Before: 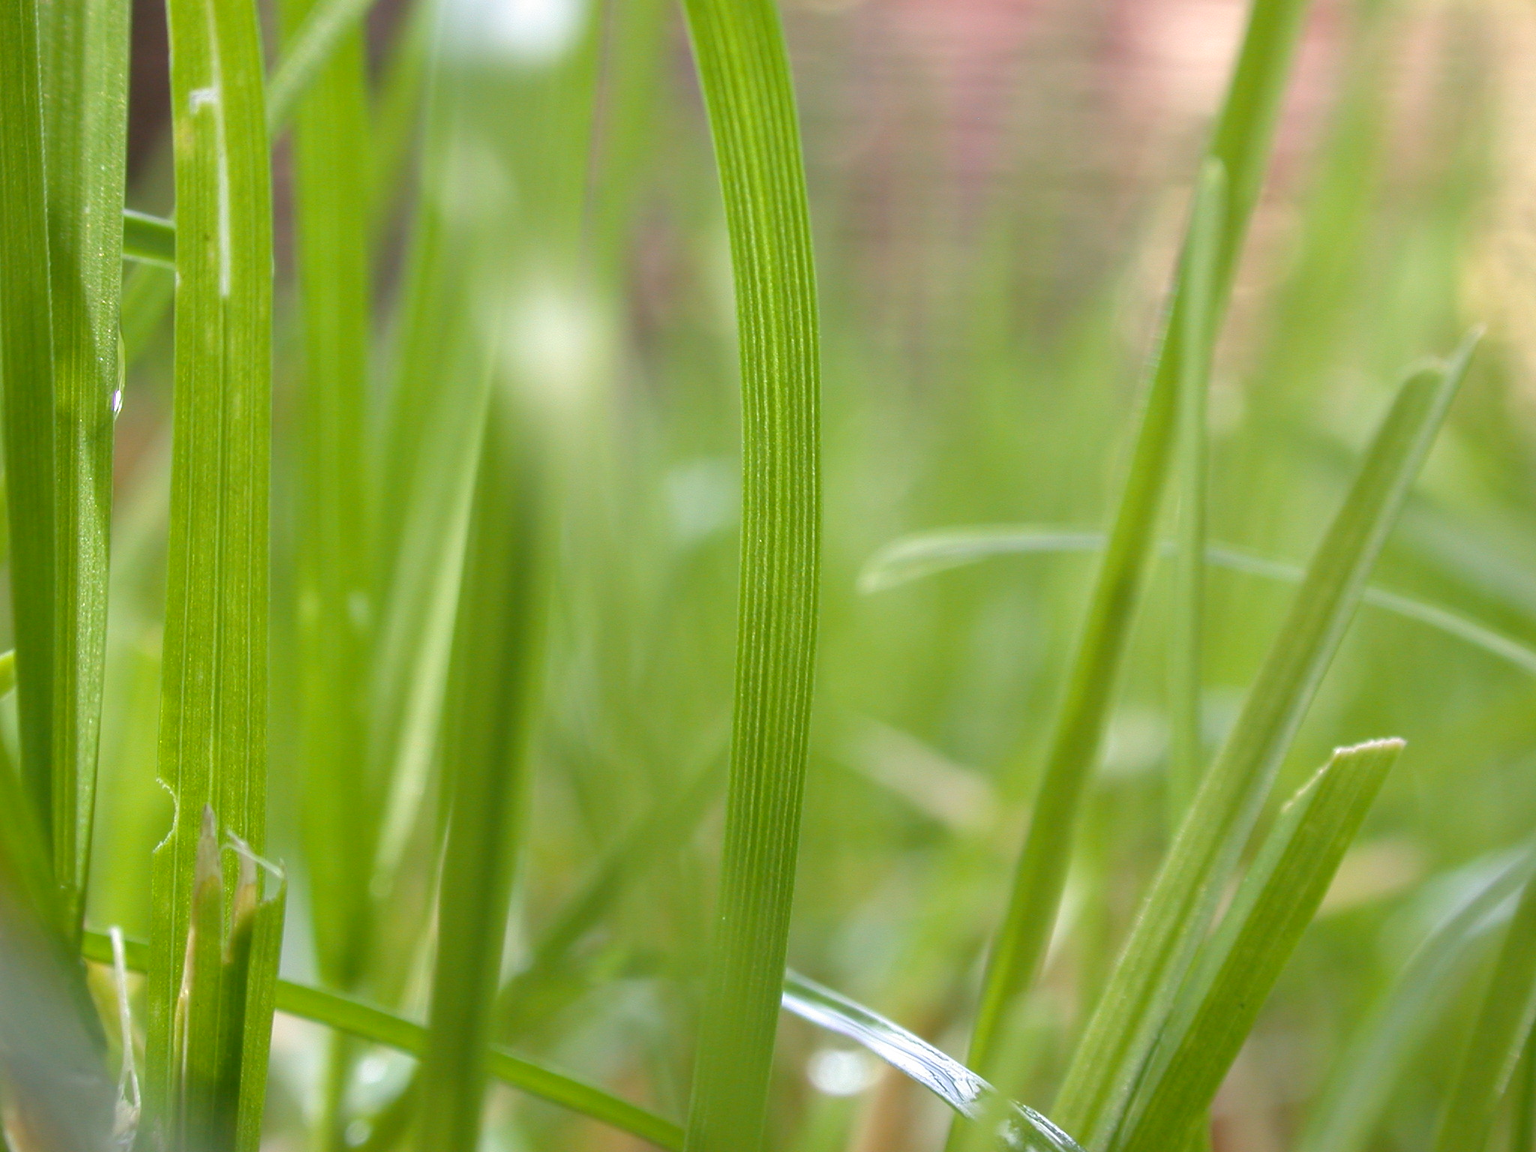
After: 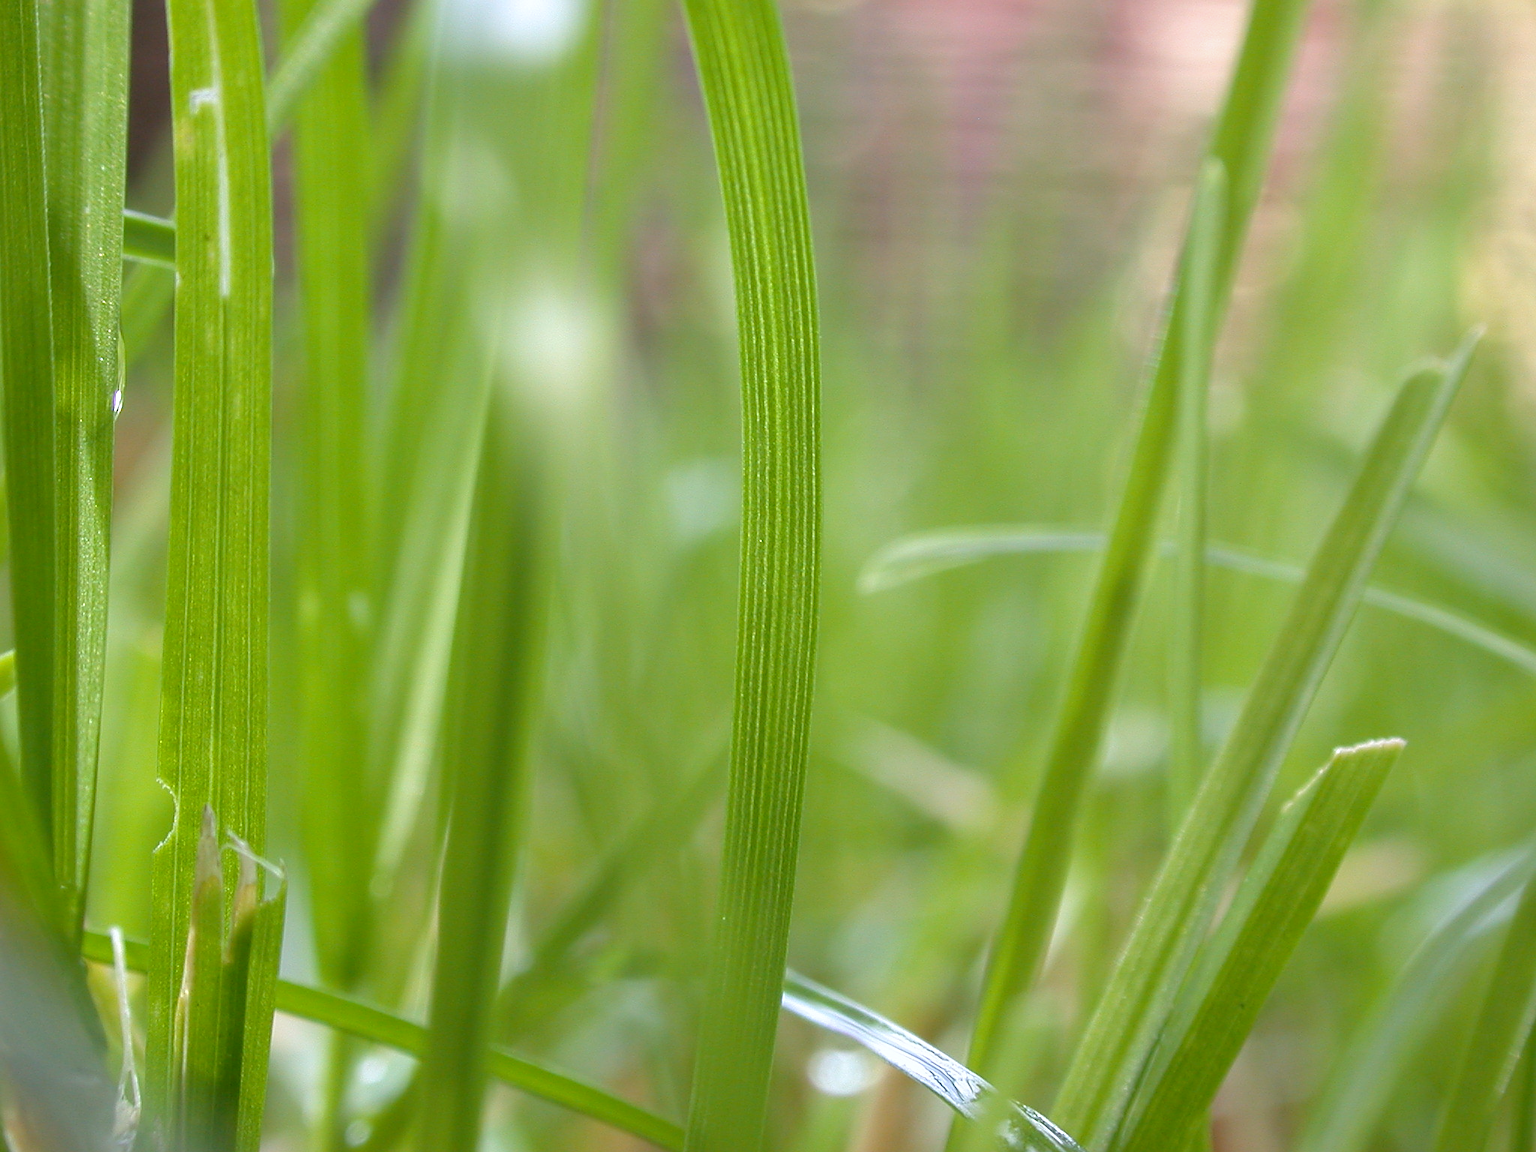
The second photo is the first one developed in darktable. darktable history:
white balance: red 0.976, blue 1.04
sharpen: on, module defaults
